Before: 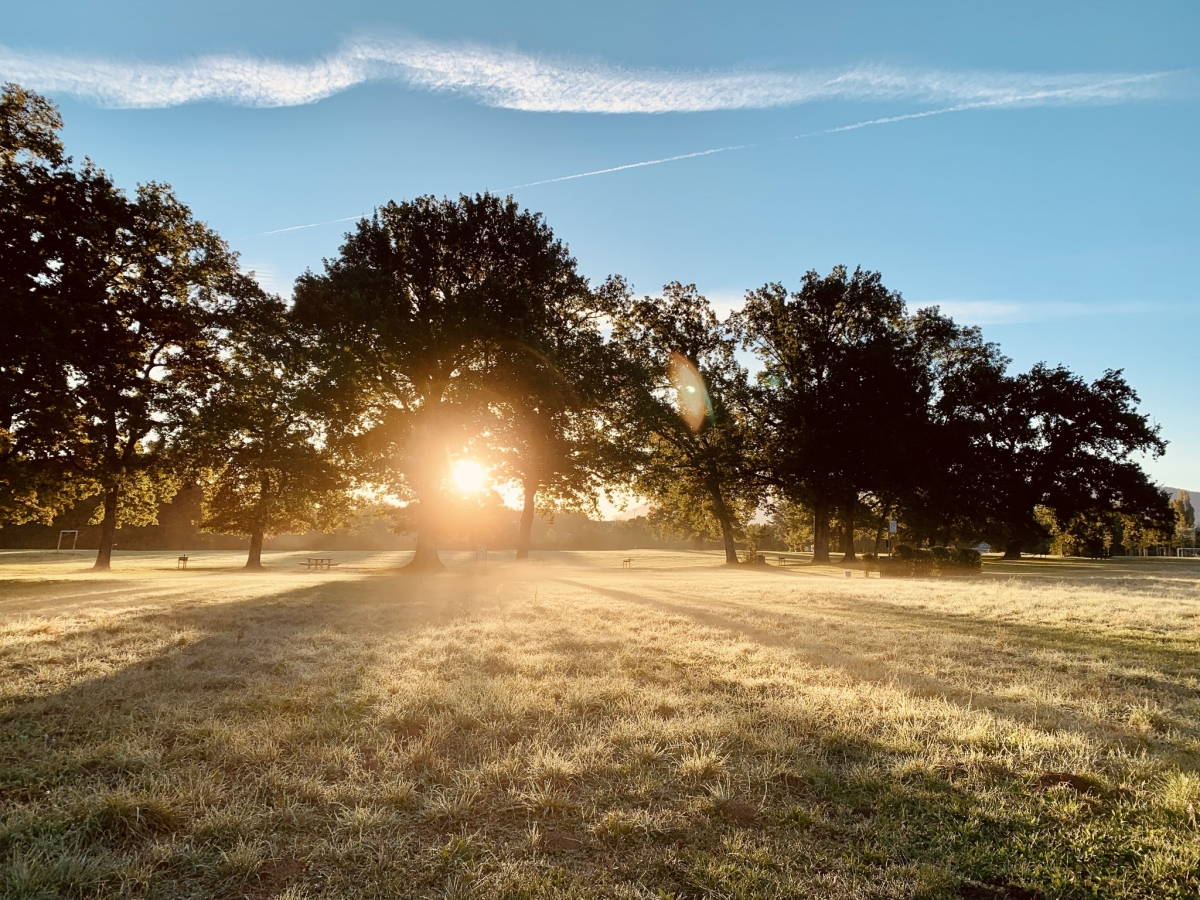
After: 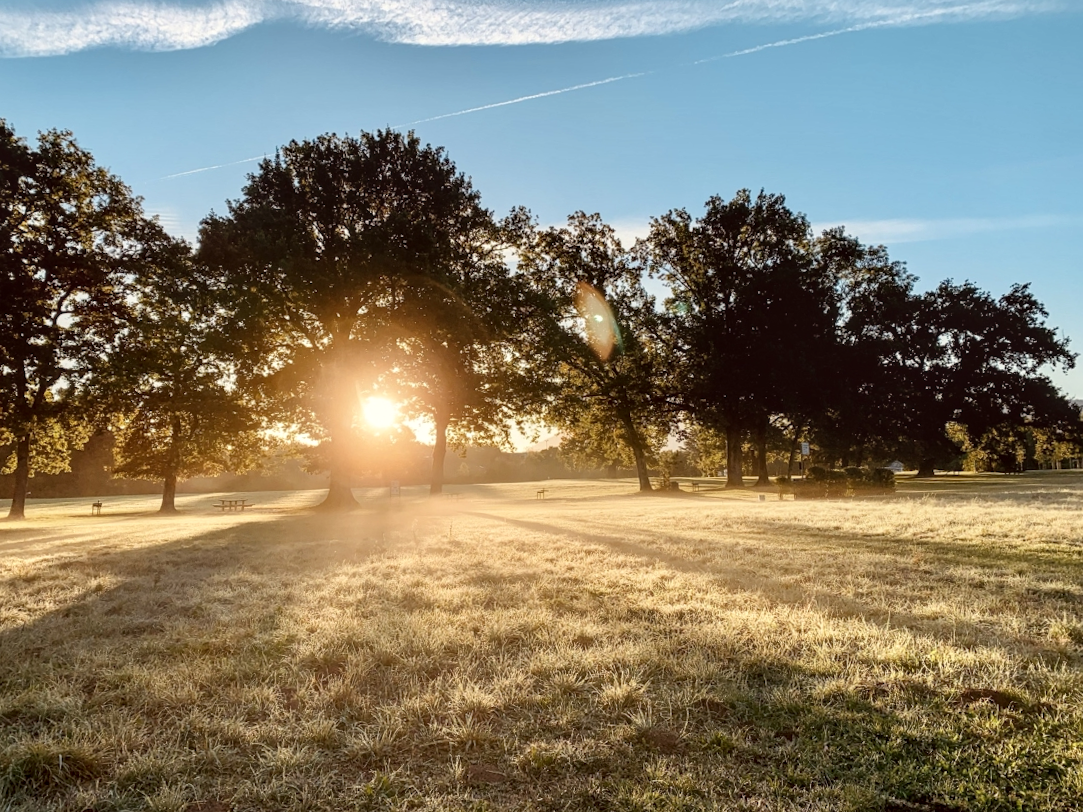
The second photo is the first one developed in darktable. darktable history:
crop and rotate: angle 1.96°, left 5.673%, top 5.673%
local contrast: on, module defaults
